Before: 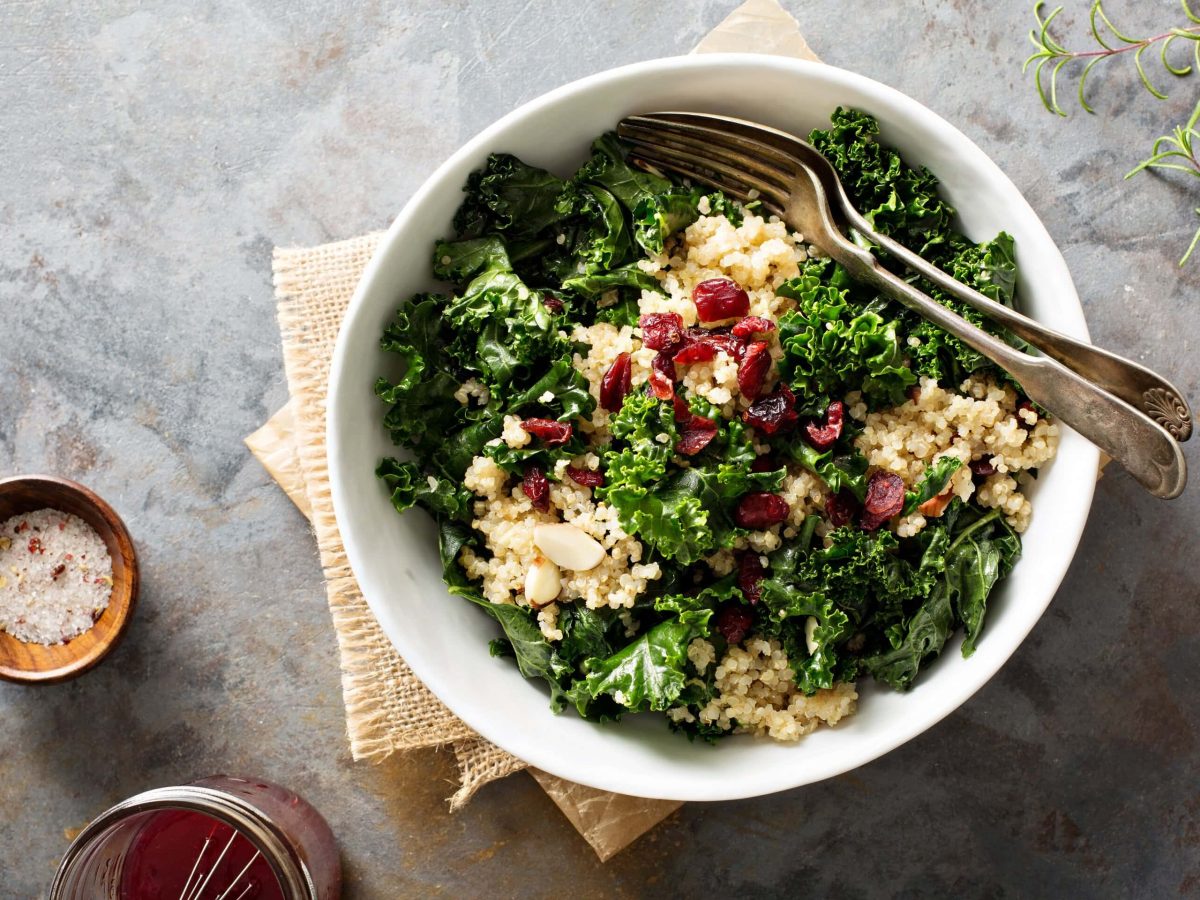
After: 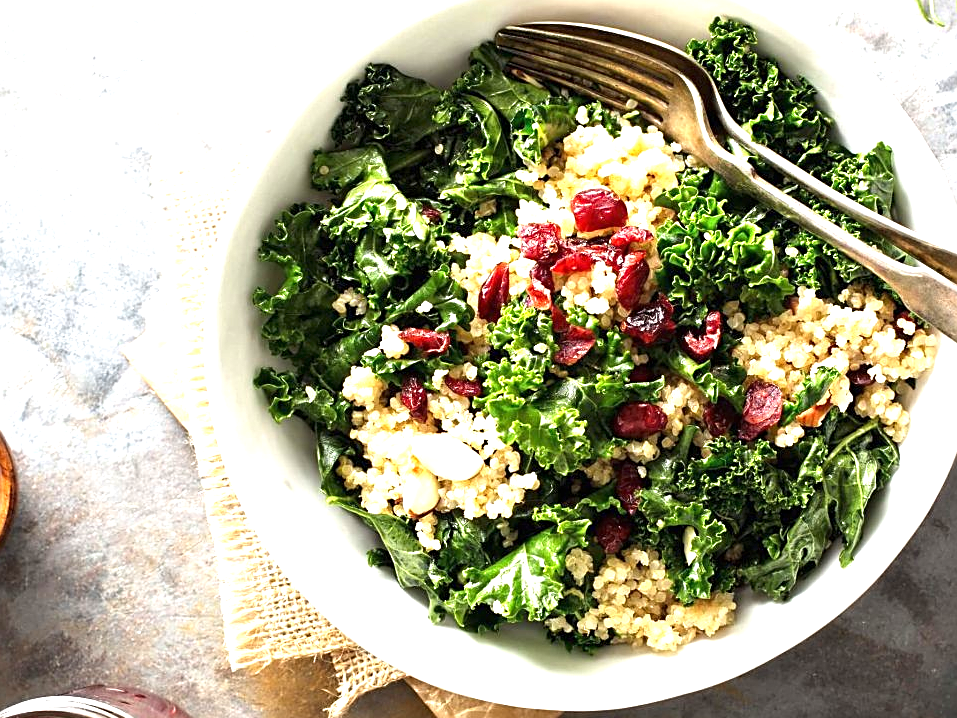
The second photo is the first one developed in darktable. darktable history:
exposure: black level correction 0, exposure 1.199 EV, compensate exposure bias true, compensate highlight preservation false
tone equalizer: on, module defaults
crop and rotate: left 10.25%, top 10.079%, right 9.995%, bottom 10.131%
sharpen: on, module defaults
